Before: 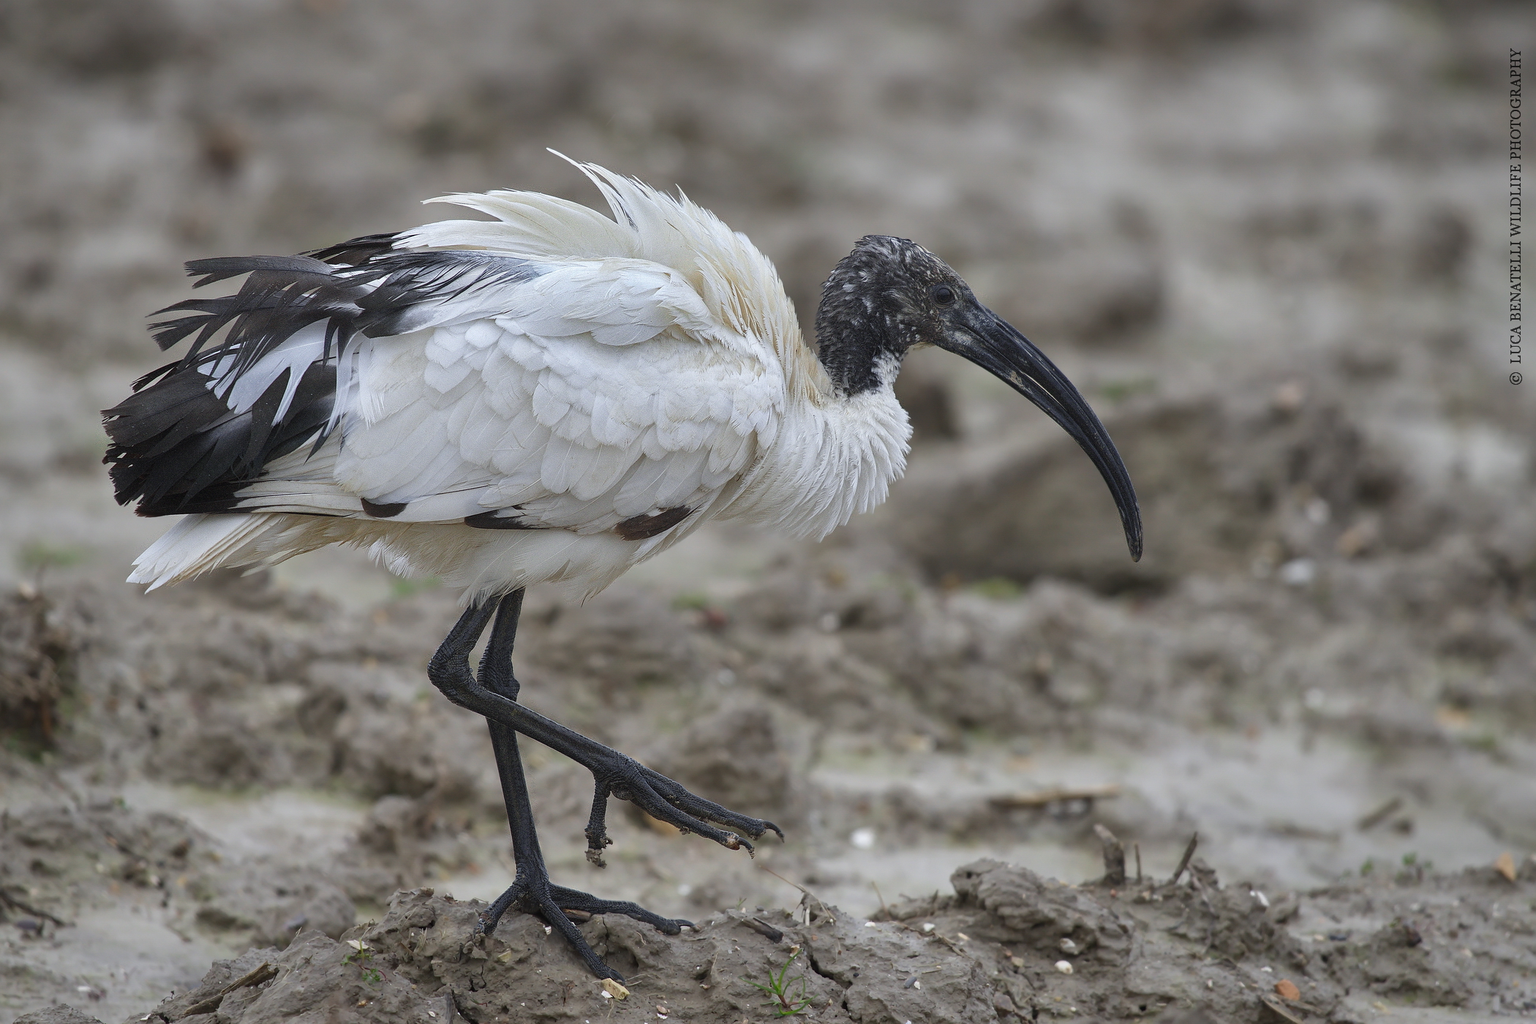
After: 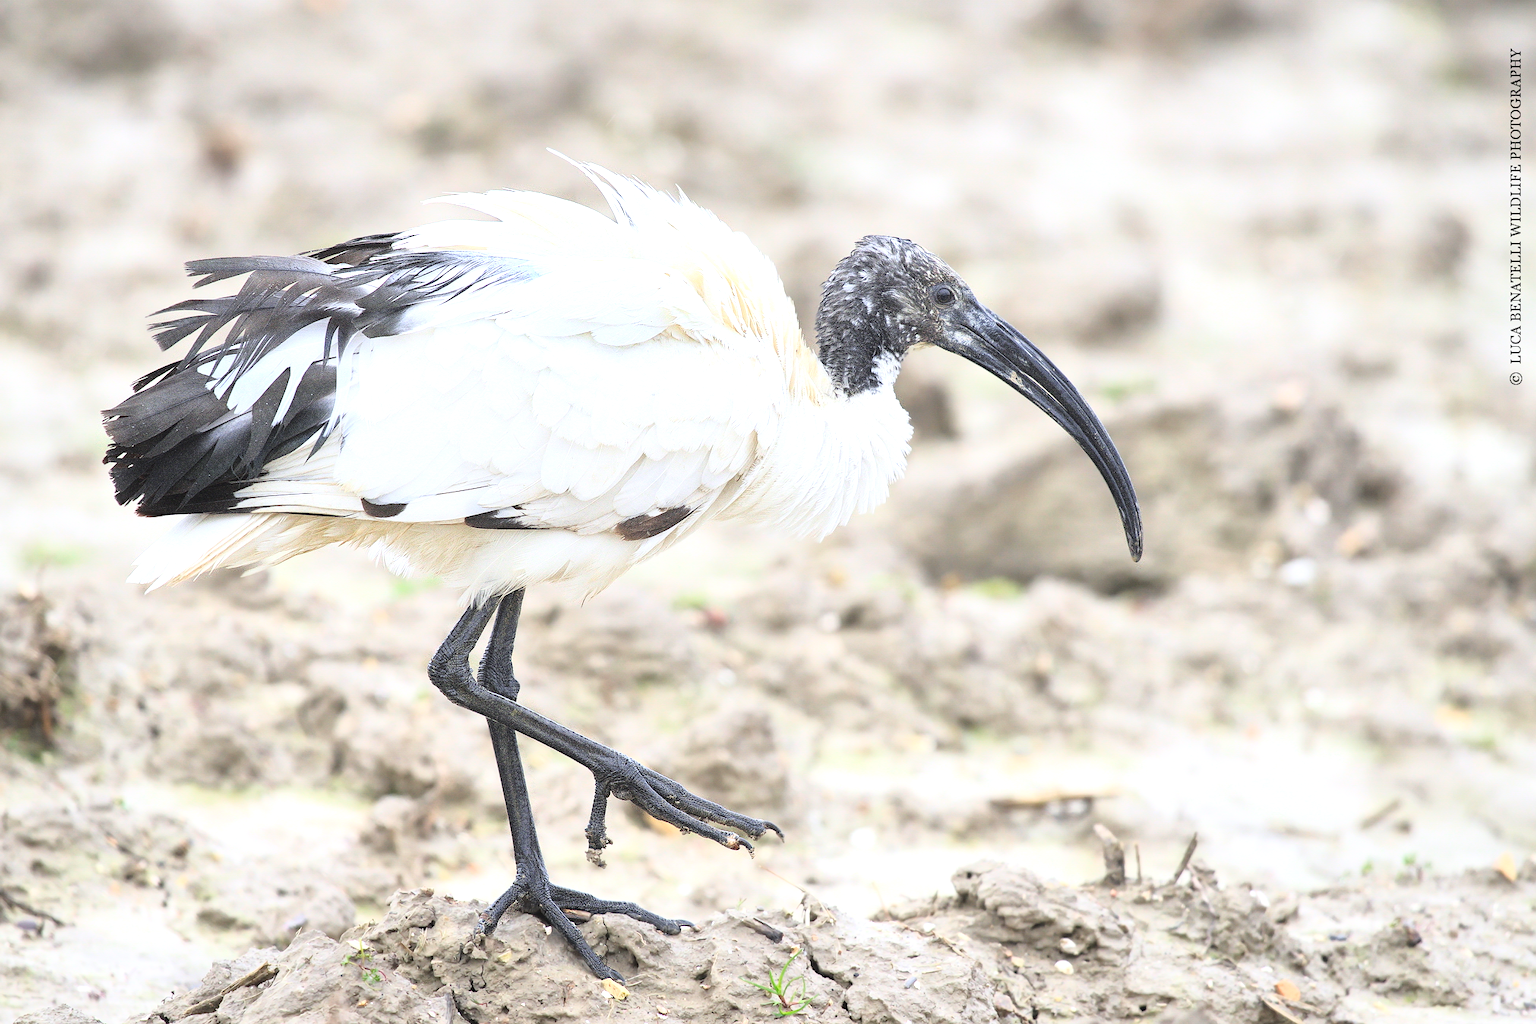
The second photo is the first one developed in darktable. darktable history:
base curve: curves: ch0 [(0, 0) (0.028, 0.03) (0.121, 0.232) (0.46, 0.748) (0.859, 0.968) (1, 1)]
exposure: black level correction 0, exposure 1.373 EV, compensate highlight preservation false
